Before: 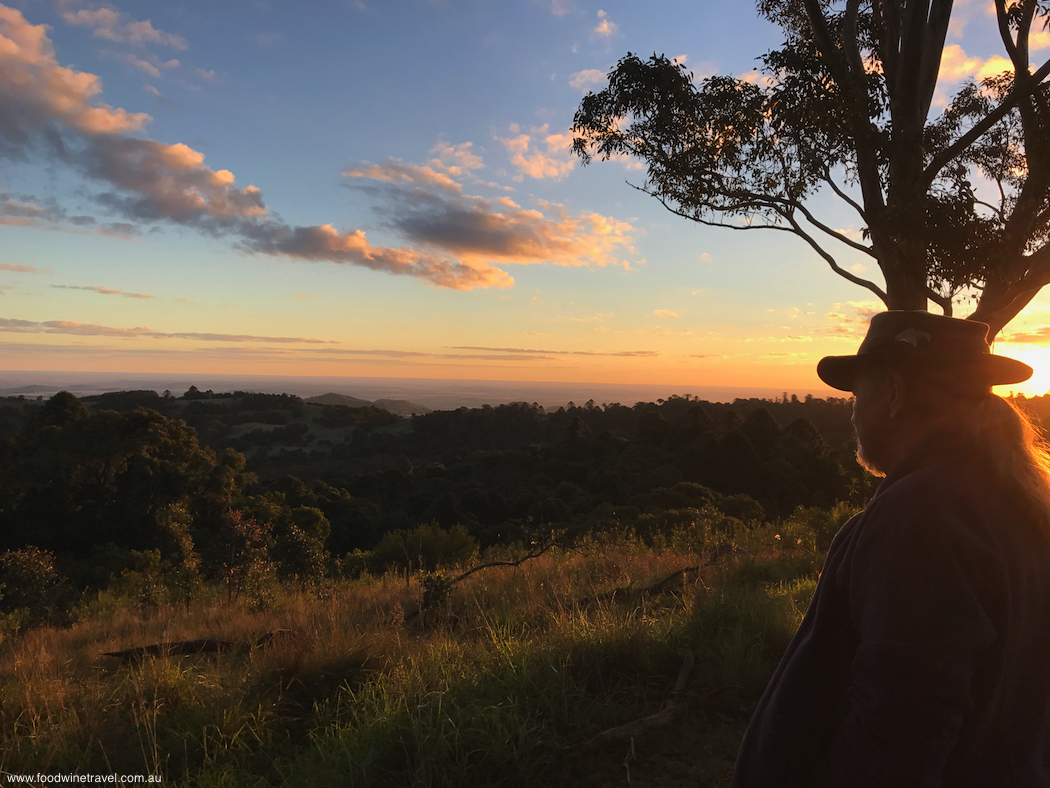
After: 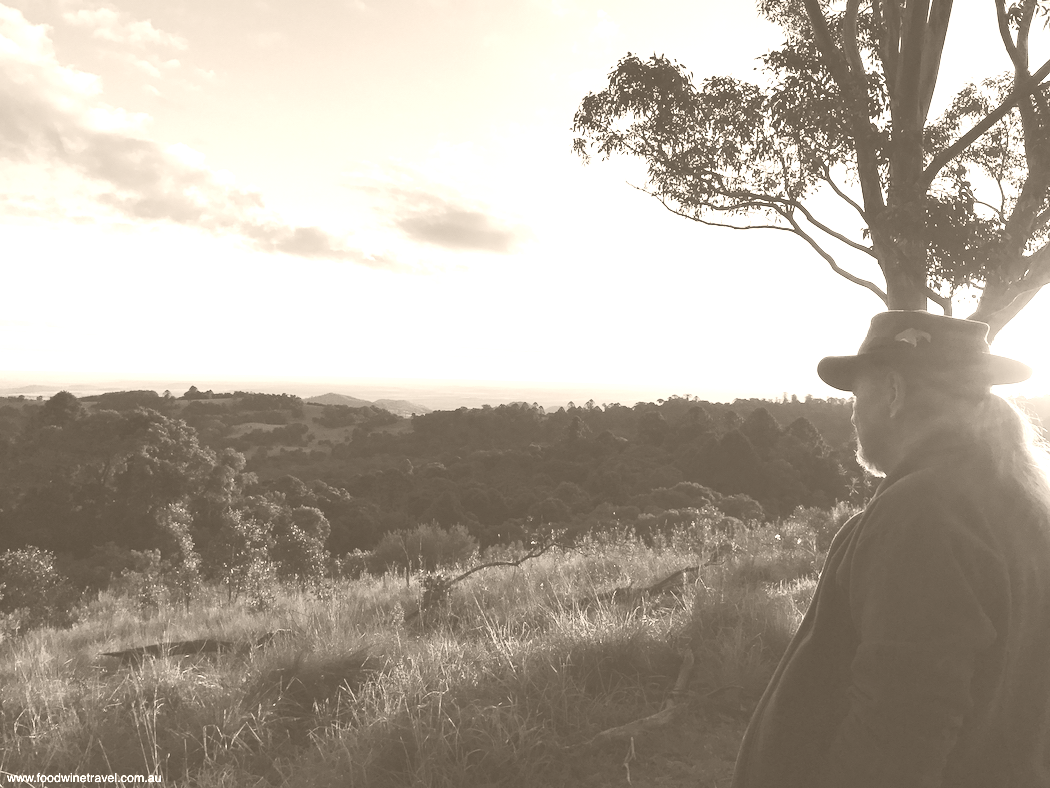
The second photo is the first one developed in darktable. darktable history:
color balance: mode lift, gamma, gain (sRGB), lift [1, 0.99, 1.01, 0.992], gamma [1, 1.037, 0.974, 0.963]
tone curve: curves: ch0 [(0, 0) (0.003, 0.039) (0.011, 0.042) (0.025, 0.048) (0.044, 0.058) (0.069, 0.071) (0.1, 0.089) (0.136, 0.114) (0.177, 0.146) (0.224, 0.199) (0.277, 0.27) (0.335, 0.364) (0.399, 0.47) (0.468, 0.566) (0.543, 0.643) (0.623, 0.73) (0.709, 0.8) (0.801, 0.863) (0.898, 0.925) (1, 1)], preserve colors none
contrast brightness saturation: saturation -1
colorize: hue 34.49°, saturation 35.33%, source mix 100%, version 1
contrast equalizer: y [[0.5 ×6], [0.5 ×6], [0.5, 0.5, 0.501, 0.545, 0.707, 0.863], [0 ×6], [0 ×6]]
color balance rgb: perceptual saturation grading › global saturation -0.31%, global vibrance -8%, contrast -13%, saturation formula JzAzBz (2021)
